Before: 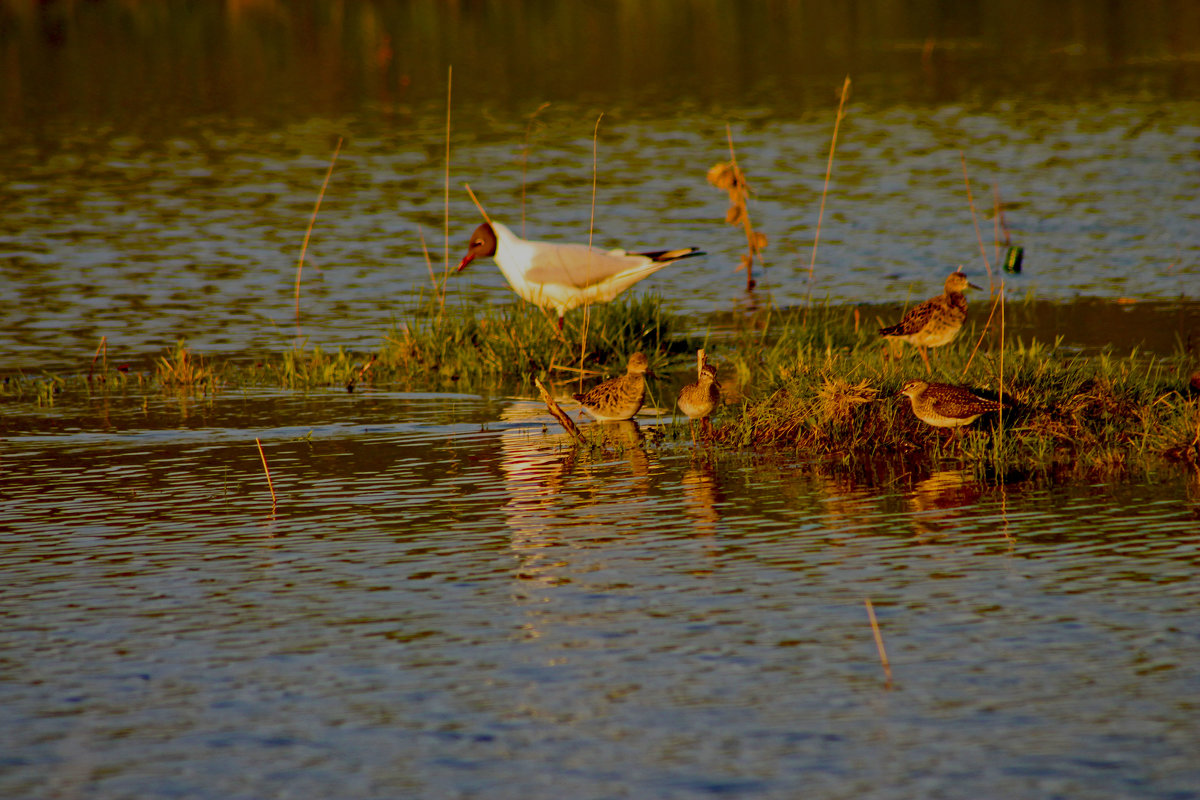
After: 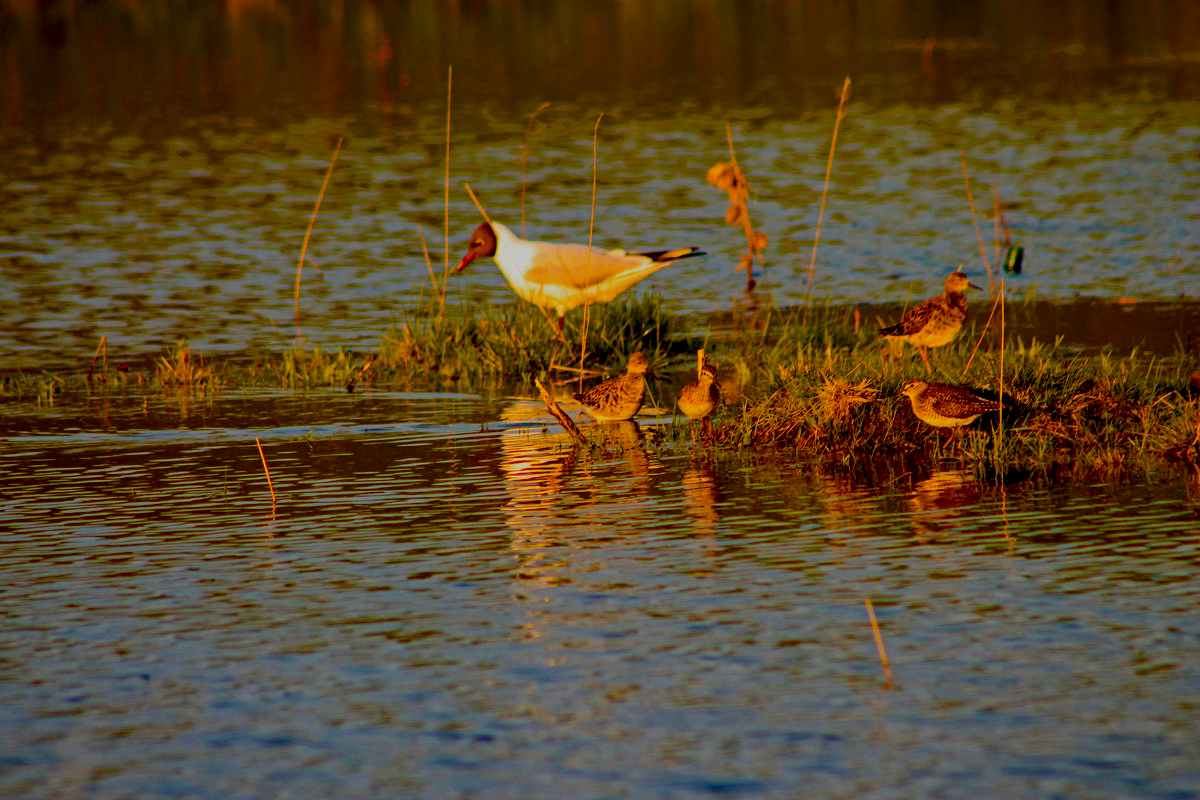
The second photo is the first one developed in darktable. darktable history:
color balance rgb: perceptual saturation grading › global saturation 25.708%, contrast 4.919%
